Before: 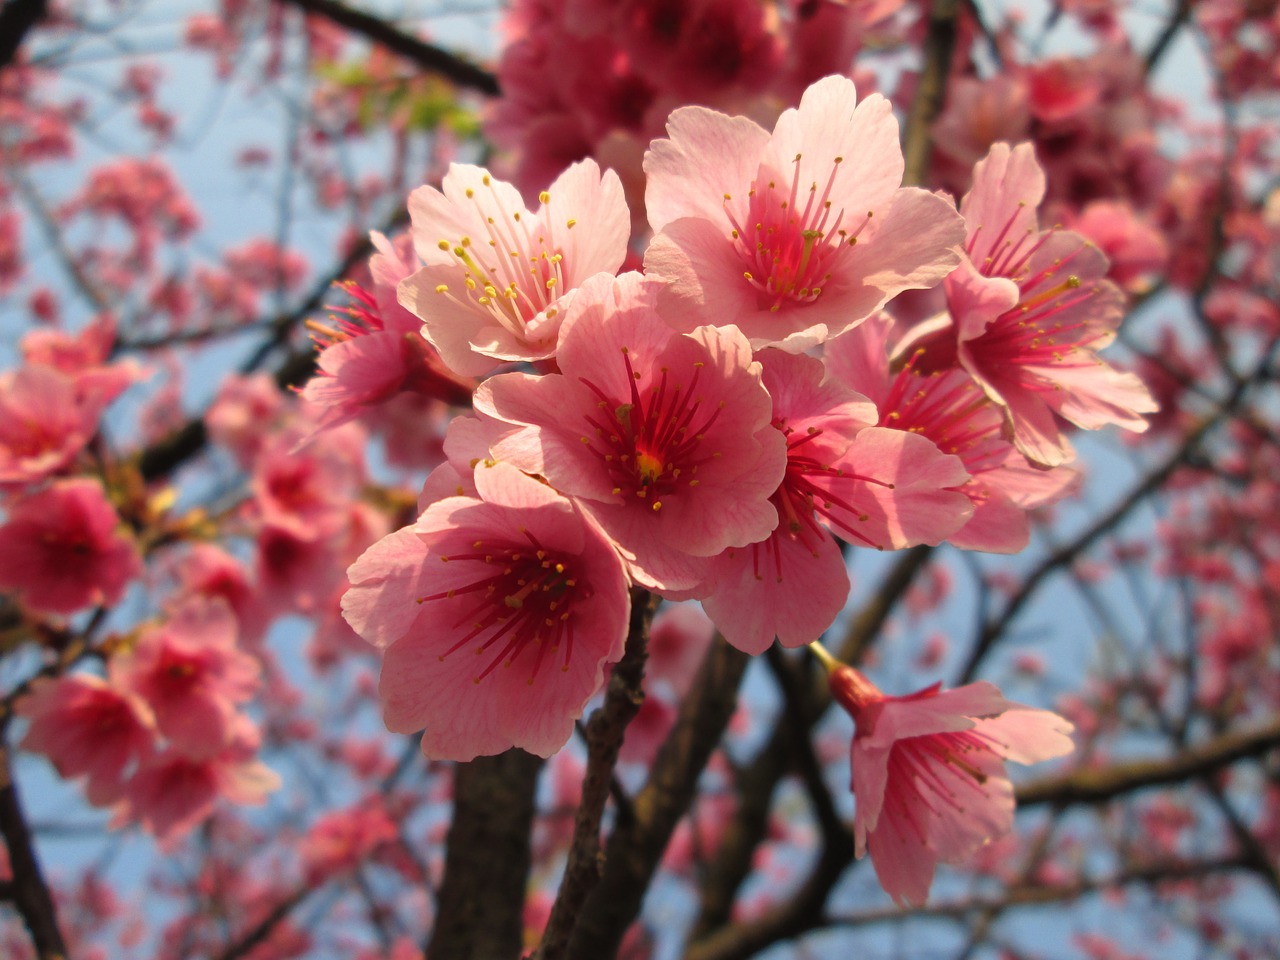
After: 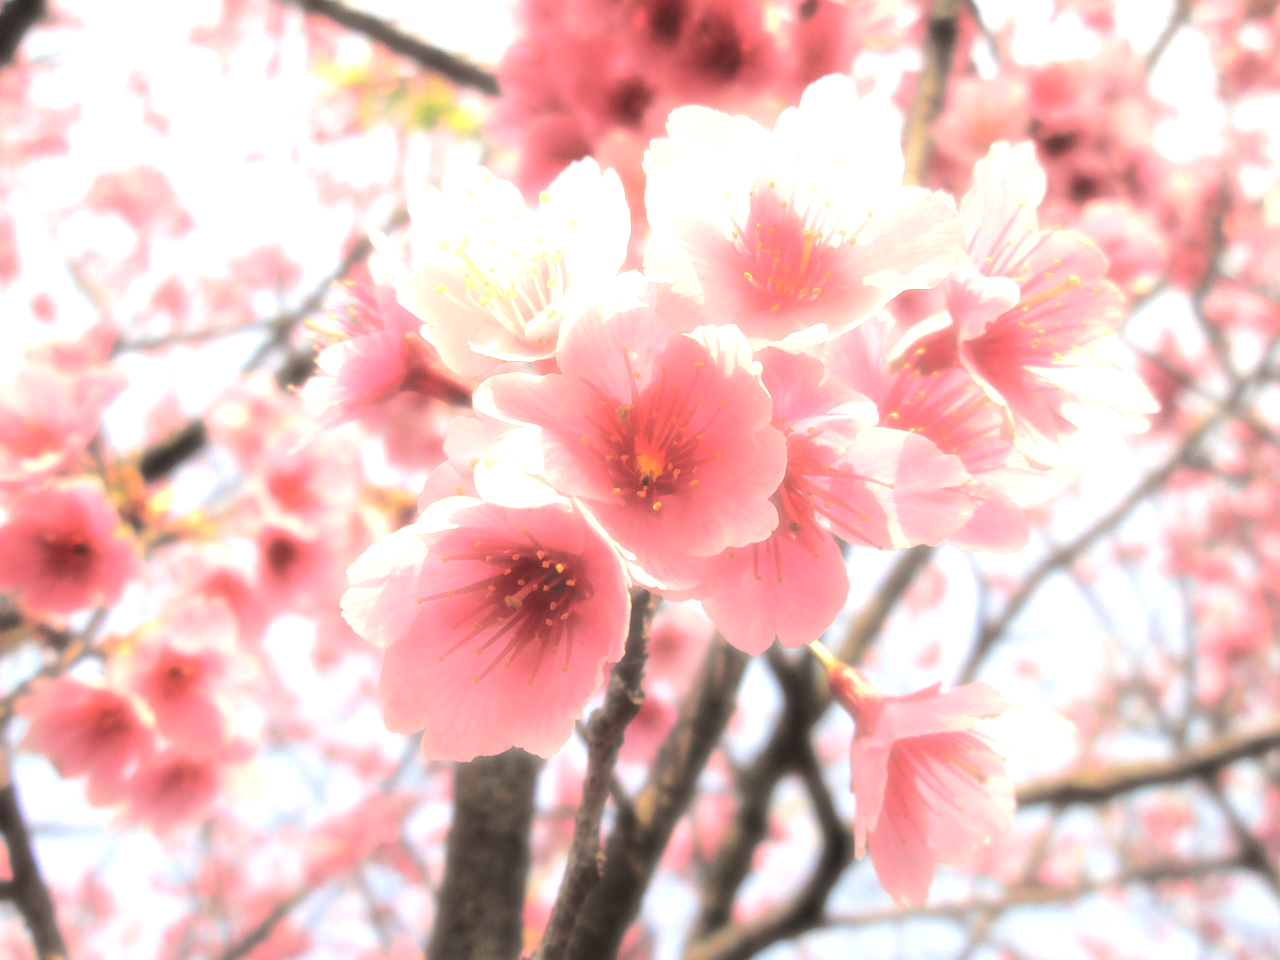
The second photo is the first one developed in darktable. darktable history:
haze removal: strength -0.898, distance 0.226, compatibility mode true, adaptive false
exposure: black level correction 0, exposure 1.39 EV, compensate exposure bias true, compensate highlight preservation false
tone curve: curves: ch0 [(0, 0) (0.003, 0.034) (0.011, 0.038) (0.025, 0.046) (0.044, 0.054) (0.069, 0.06) (0.1, 0.079) (0.136, 0.114) (0.177, 0.151) (0.224, 0.213) (0.277, 0.293) (0.335, 0.385) (0.399, 0.482) (0.468, 0.578) (0.543, 0.655) (0.623, 0.724) (0.709, 0.786) (0.801, 0.854) (0.898, 0.922) (1, 1)], color space Lab, independent channels, preserve colors none
